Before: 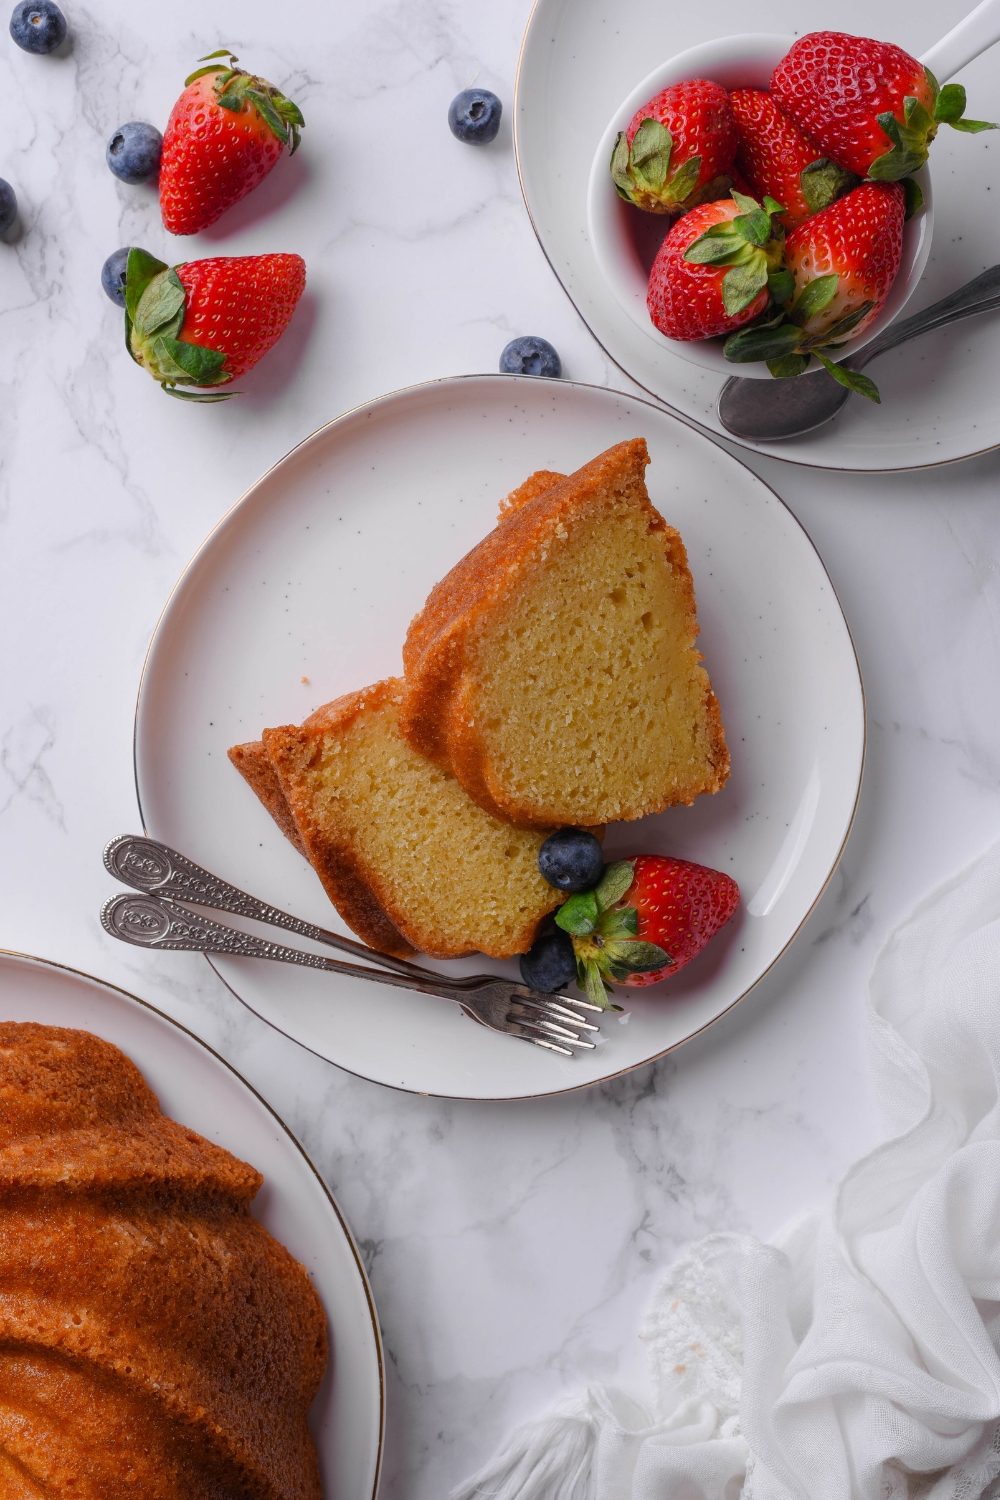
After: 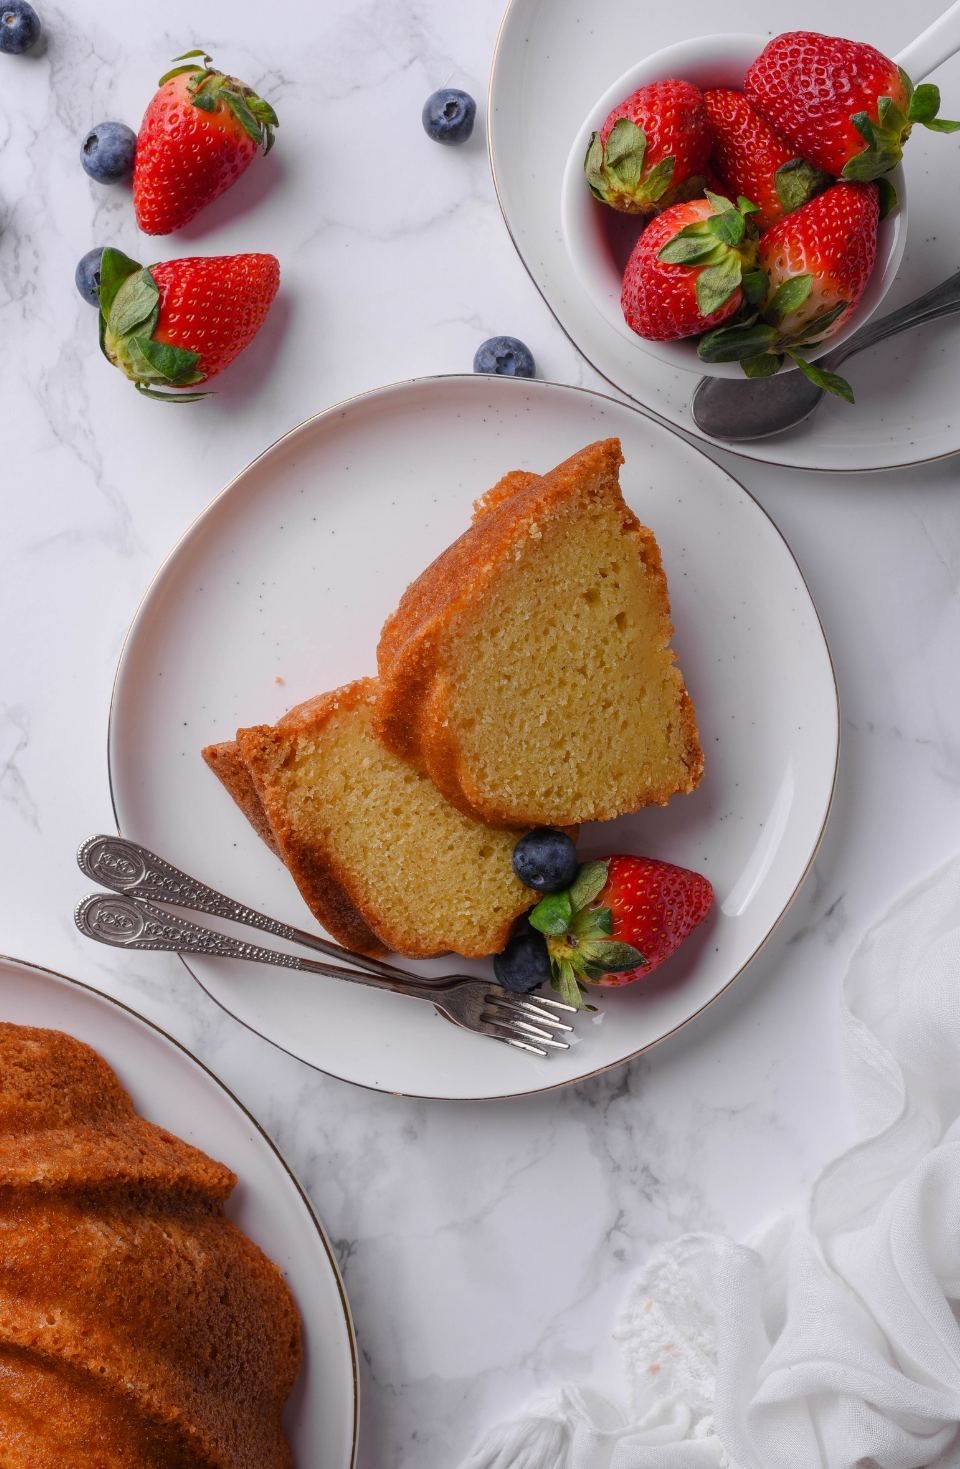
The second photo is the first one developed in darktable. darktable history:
crop and rotate: left 2.61%, right 1.297%, bottom 2.017%
